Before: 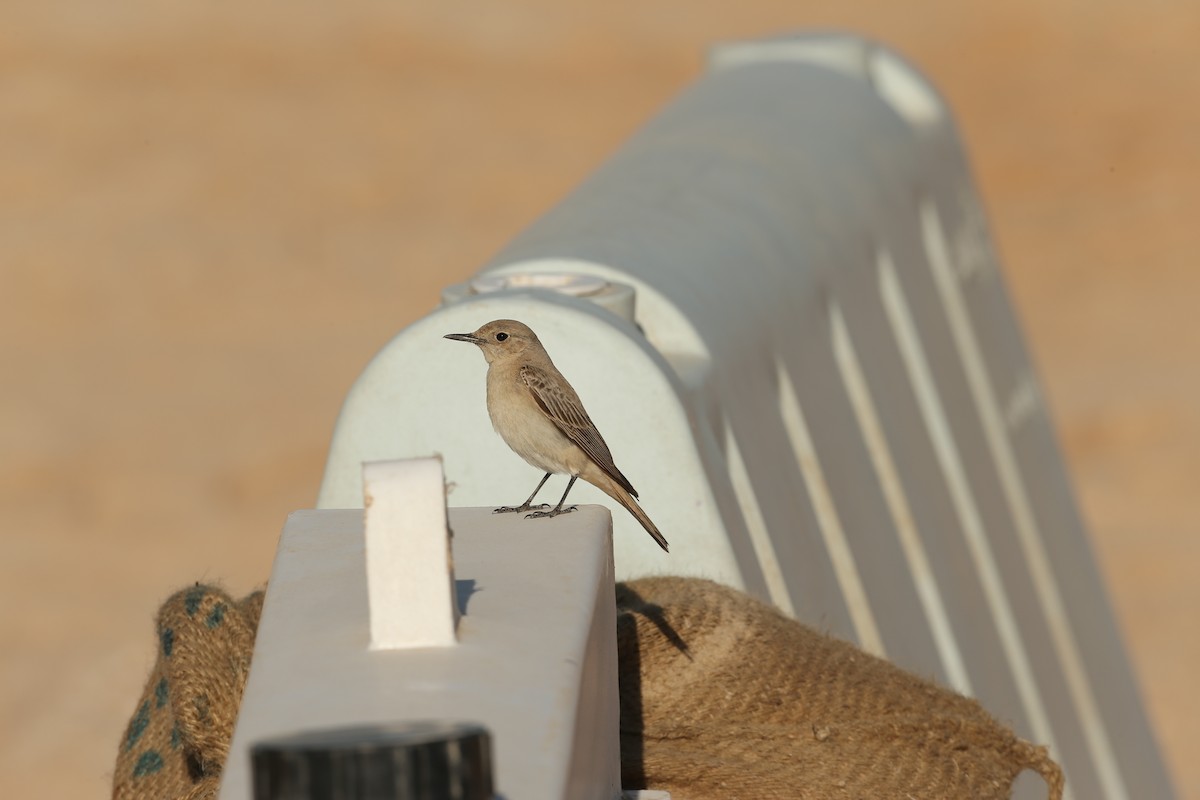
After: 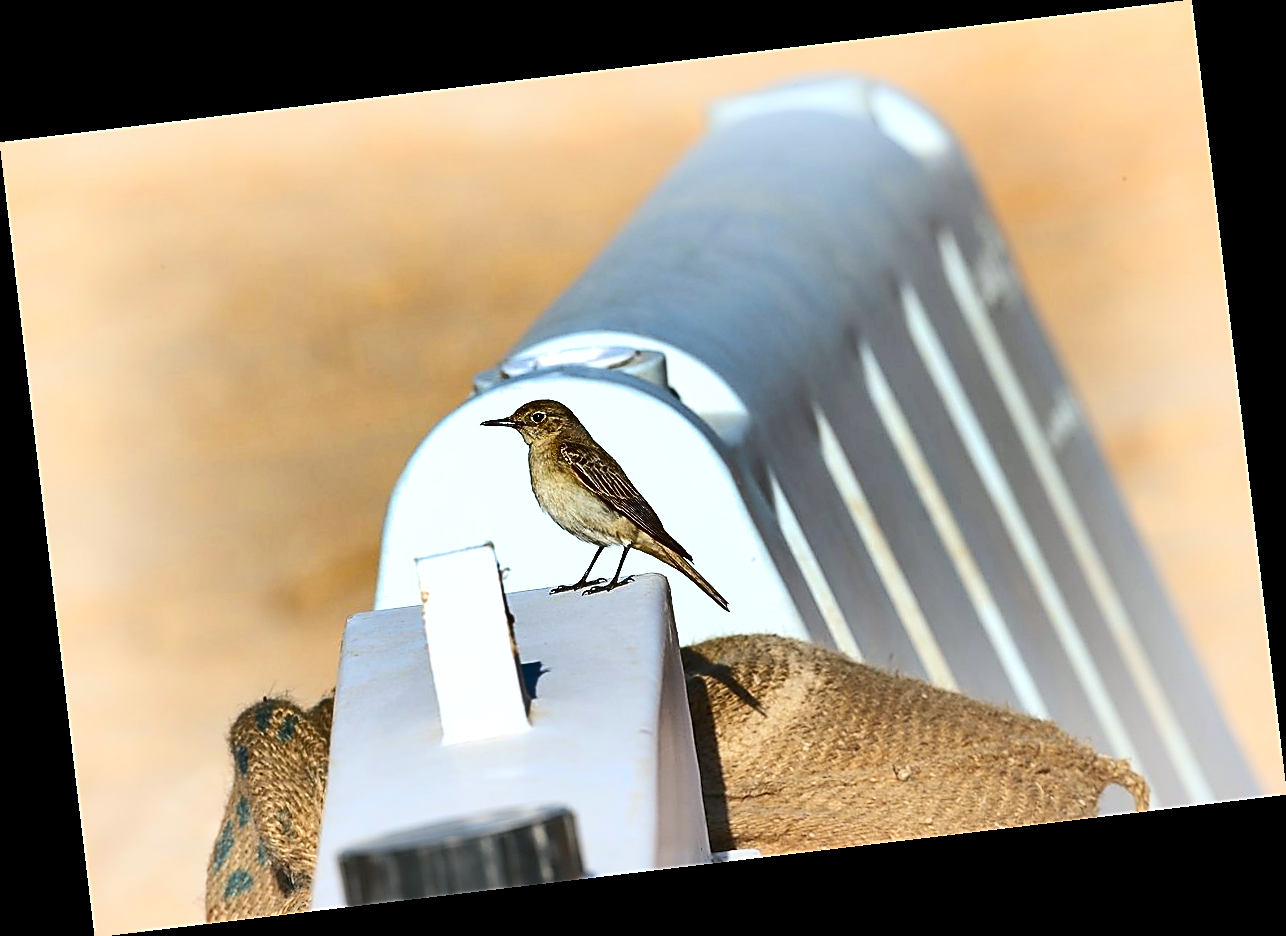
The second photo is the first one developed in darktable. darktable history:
white balance: red 0.926, green 1.003, blue 1.133
sharpen: radius 1.685, amount 1.294
exposure: black level correction 0.001, exposure 0.955 EV, compensate exposure bias true, compensate highlight preservation false
rotate and perspective: rotation -6.83°, automatic cropping off
contrast brightness saturation: contrast 0.2, brightness 0.16, saturation 0.22
shadows and highlights: shadows 24.5, highlights -78.15, soften with gaussian
